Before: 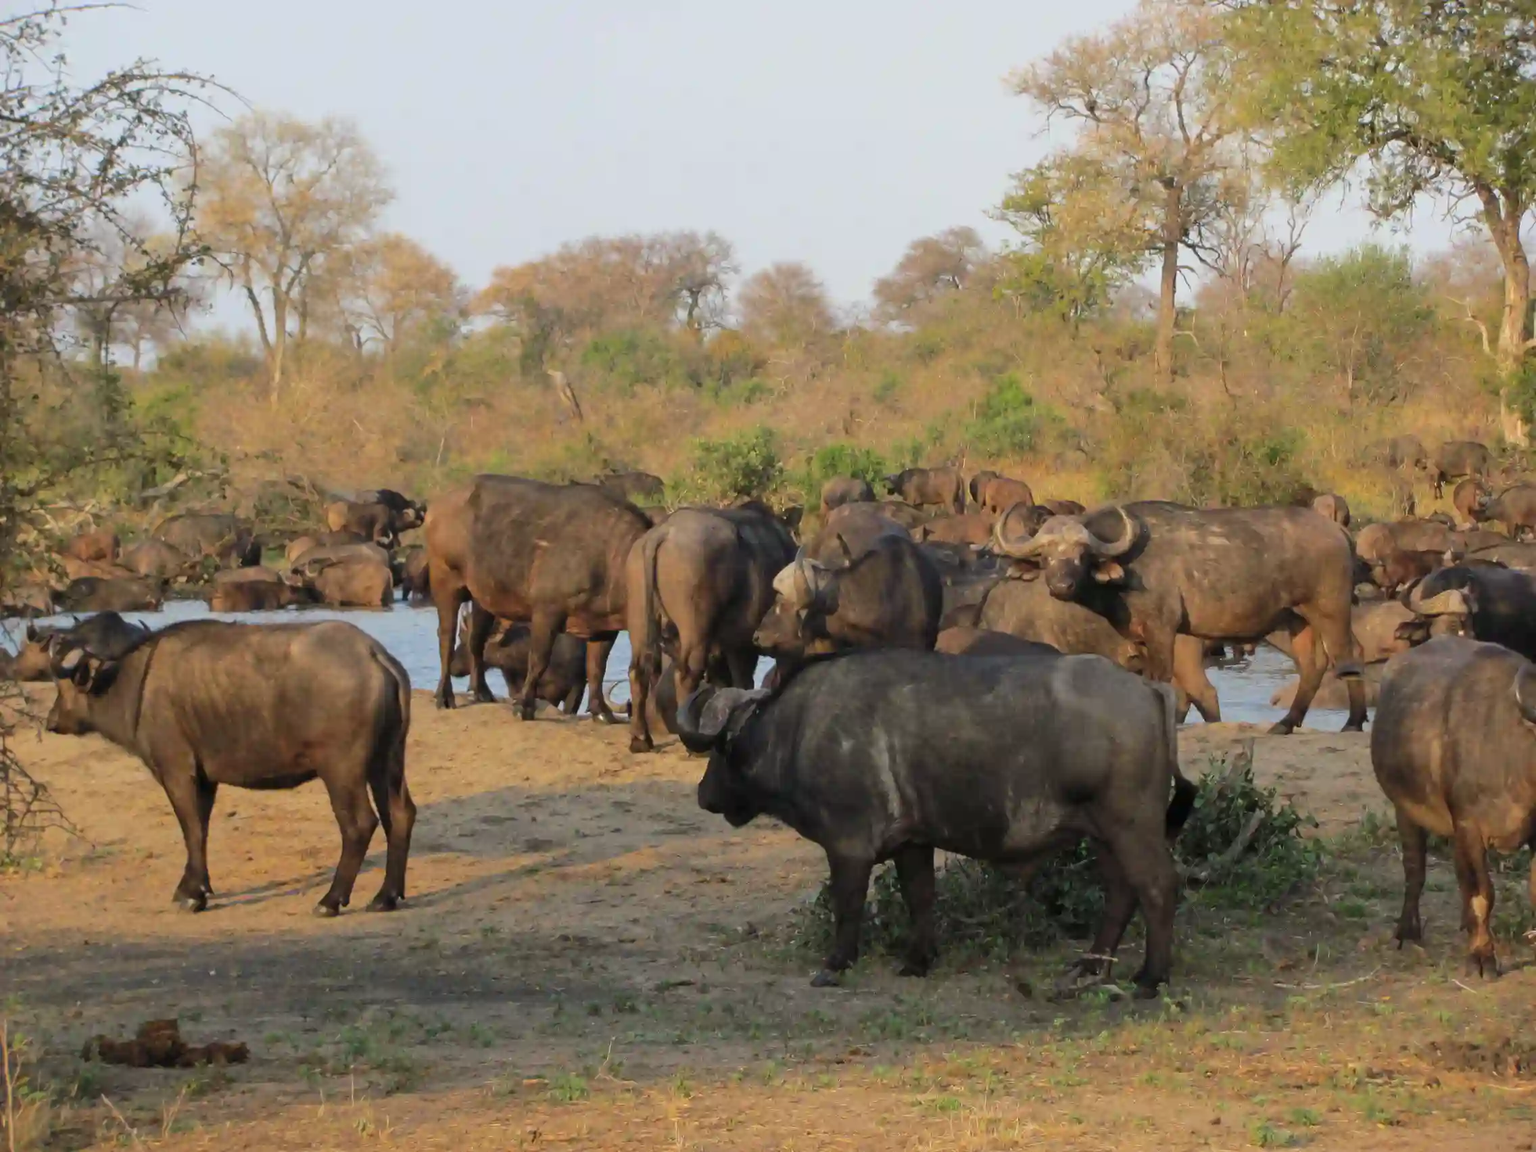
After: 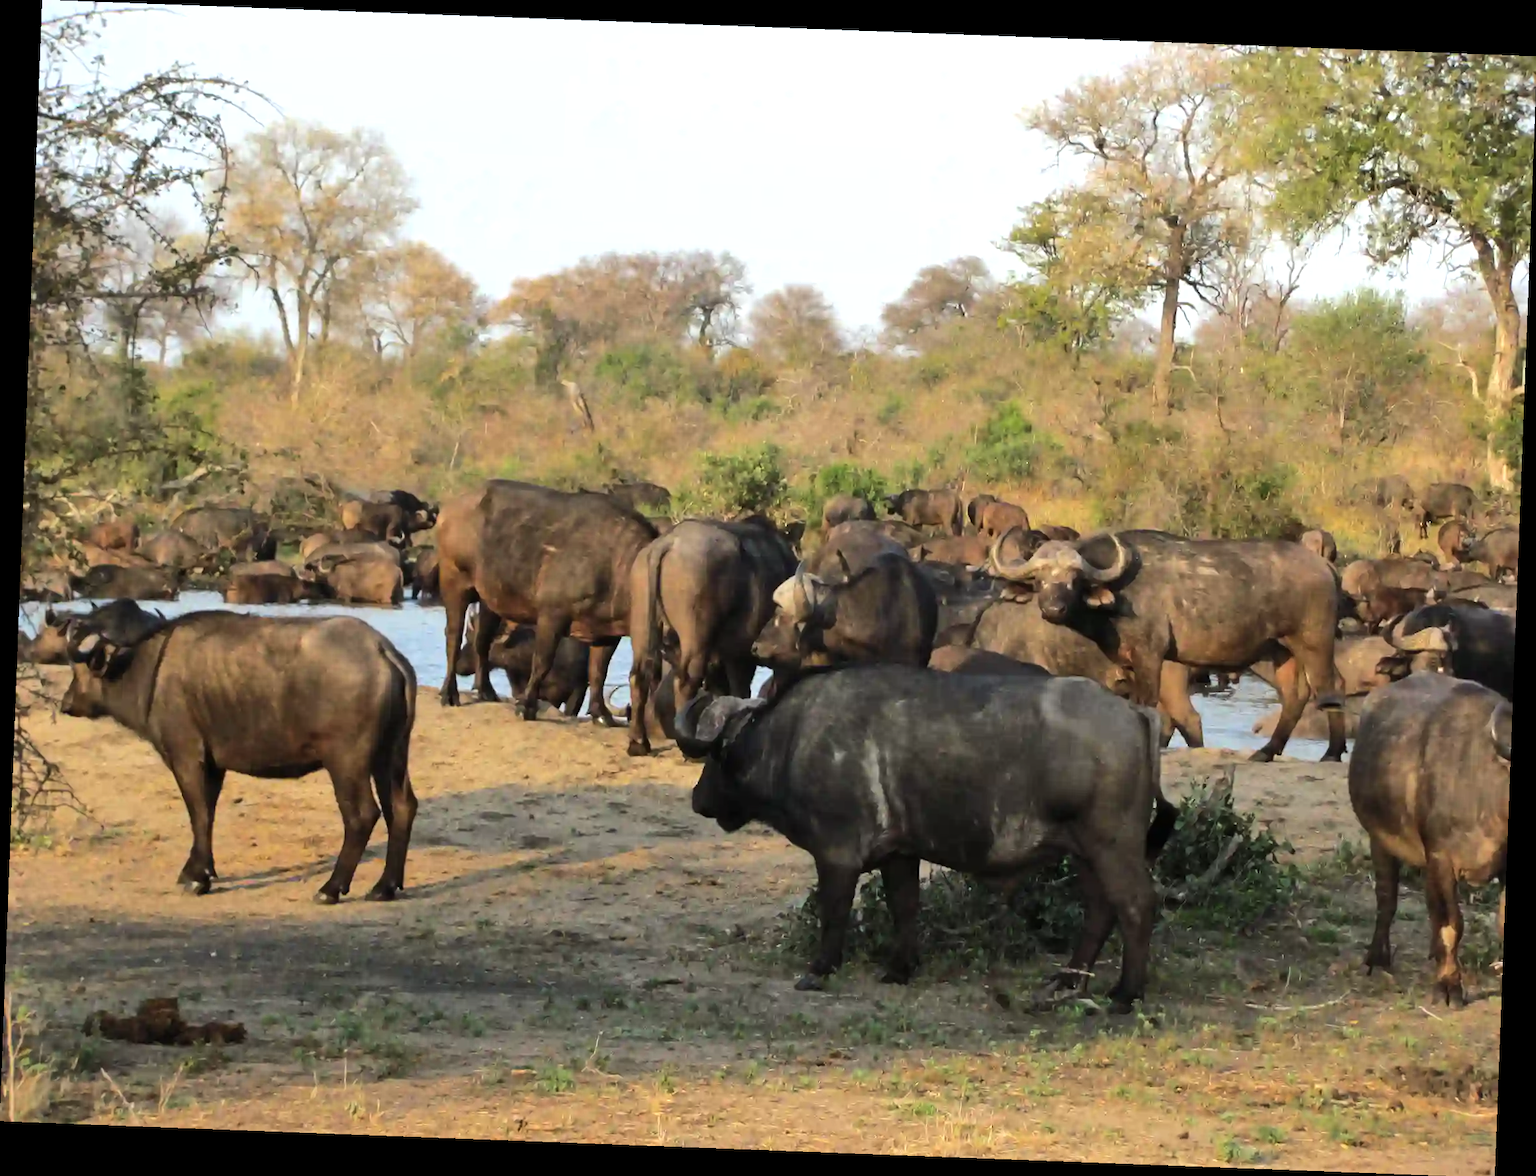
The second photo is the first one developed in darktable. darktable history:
tone equalizer: -8 EV -0.75 EV, -7 EV -0.7 EV, -6 EV -0.6 EV, -5 EV -0.4 EV, -3 EV 0.4 EV, -2 EV 0.6 EV, -1 EV 0.7 EV, +0 EV 0.75 EV, edges refinement/feathering 500, mask exposure compensation -1.57 EV, preserve details no
shadows and highlights: shadows 37.27, highlights -28.18, soften with gaussian
rotate and perspective: rotation 2.17°, automatic cropping off
white balance: red 0.978, blue 0.999
